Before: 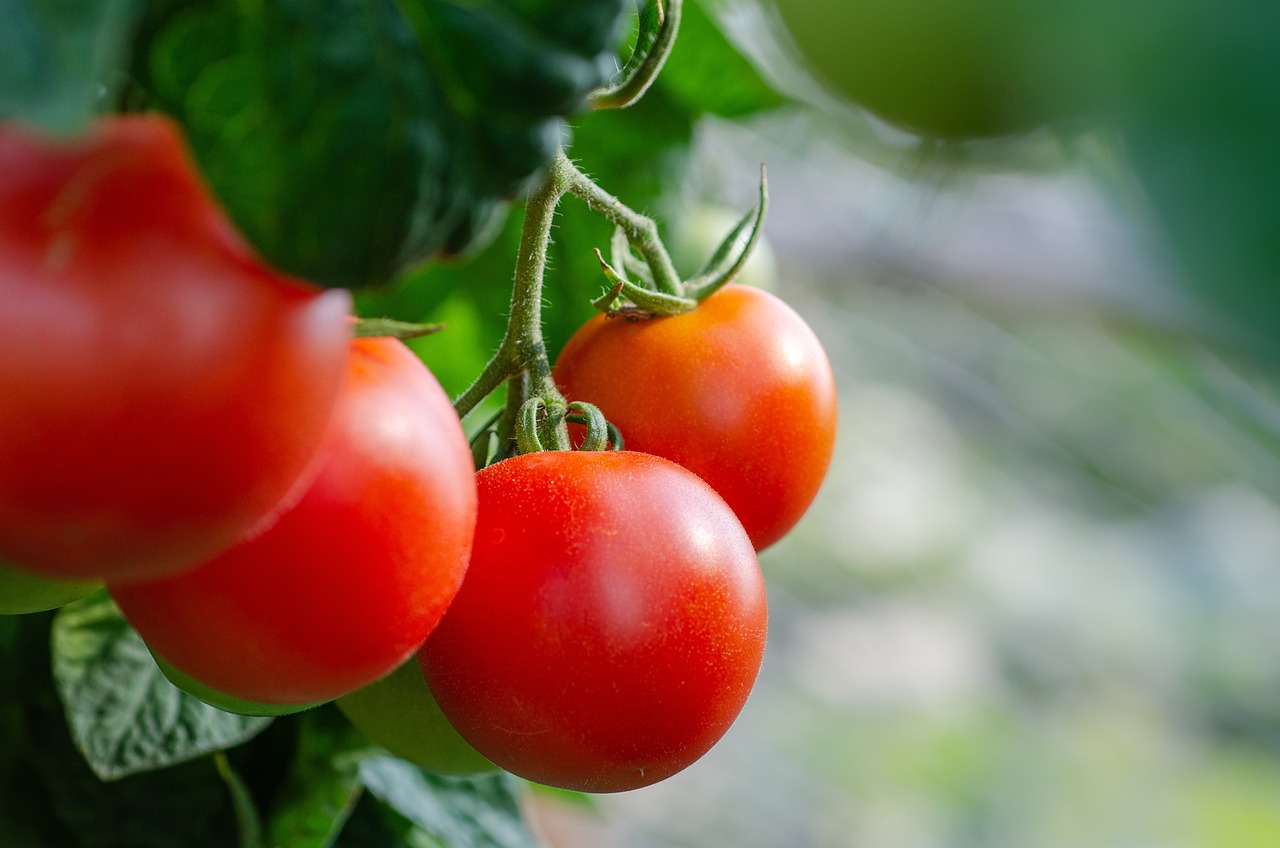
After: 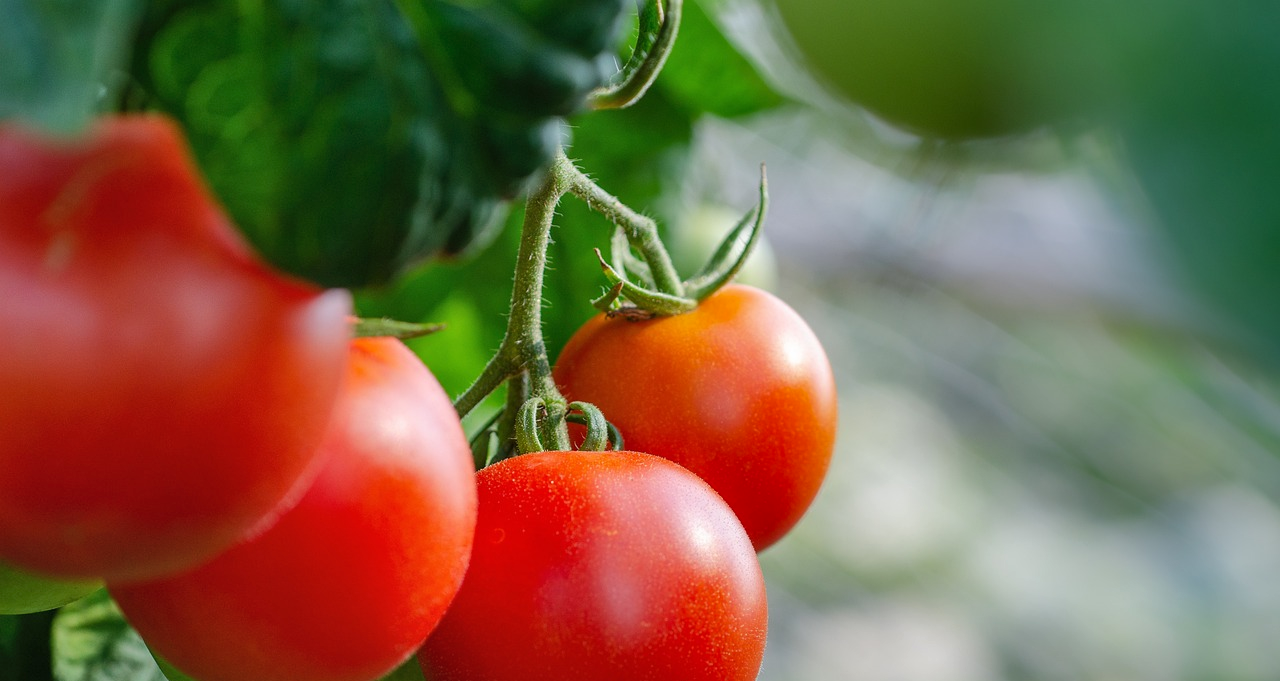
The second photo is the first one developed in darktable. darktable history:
shadows and highlights: soften with gaussian
crop: bottom 19.654%
